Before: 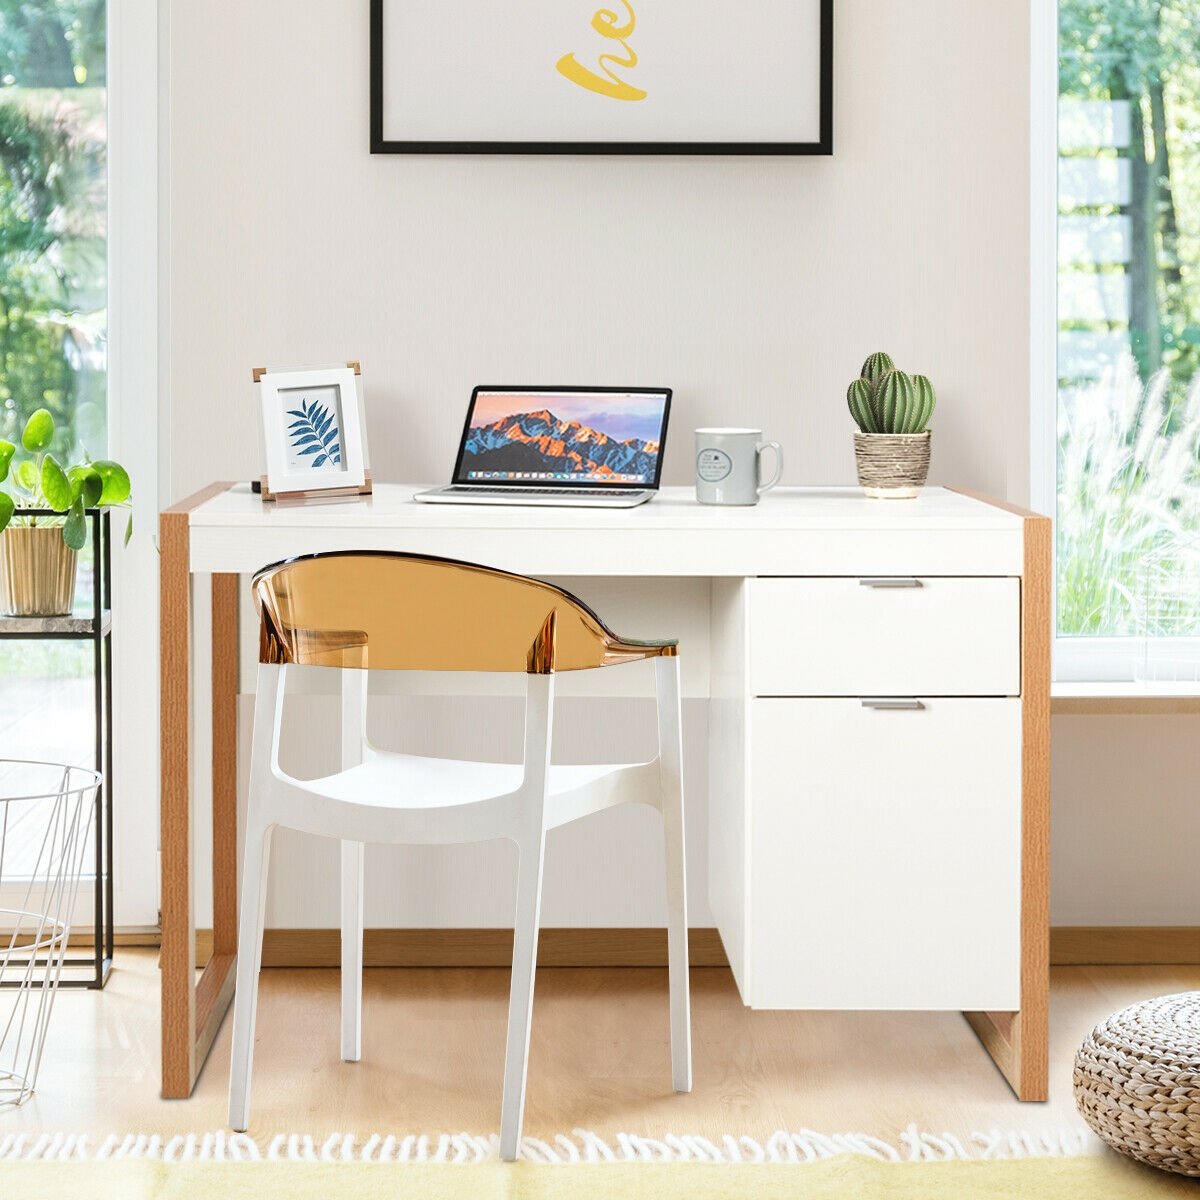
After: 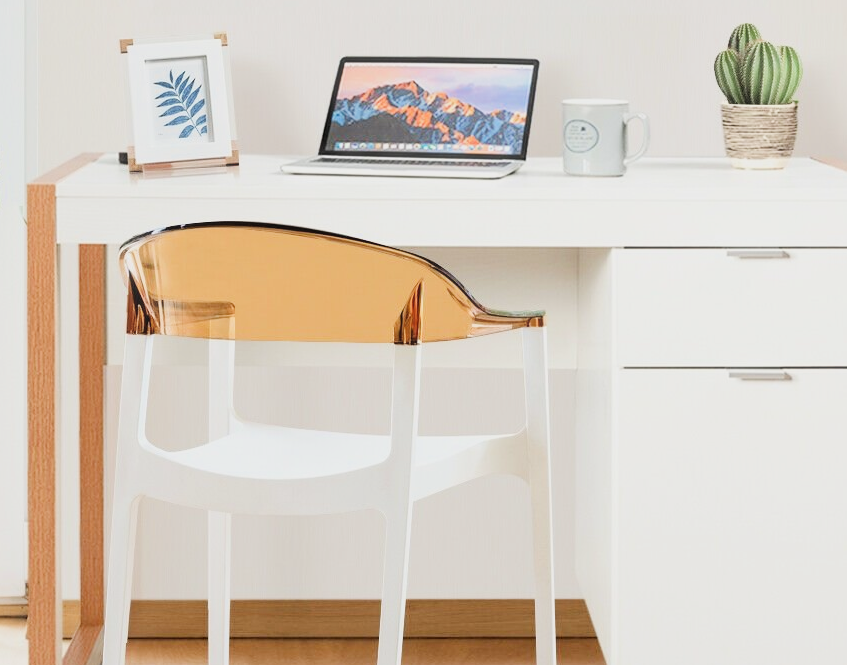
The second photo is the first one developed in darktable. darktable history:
exposure: exposure 0.773 EV, compensate highlight preservation false
crop: left 11.102%, top 27.48%, right 18.262%, bottom 17.067%
filmic rgb: black relative exposure -7.65 EV, white relative exposure 4.56 EV, hardness 3.61
haze removal: strength -0.04, compatibility mode true, adaptive false
